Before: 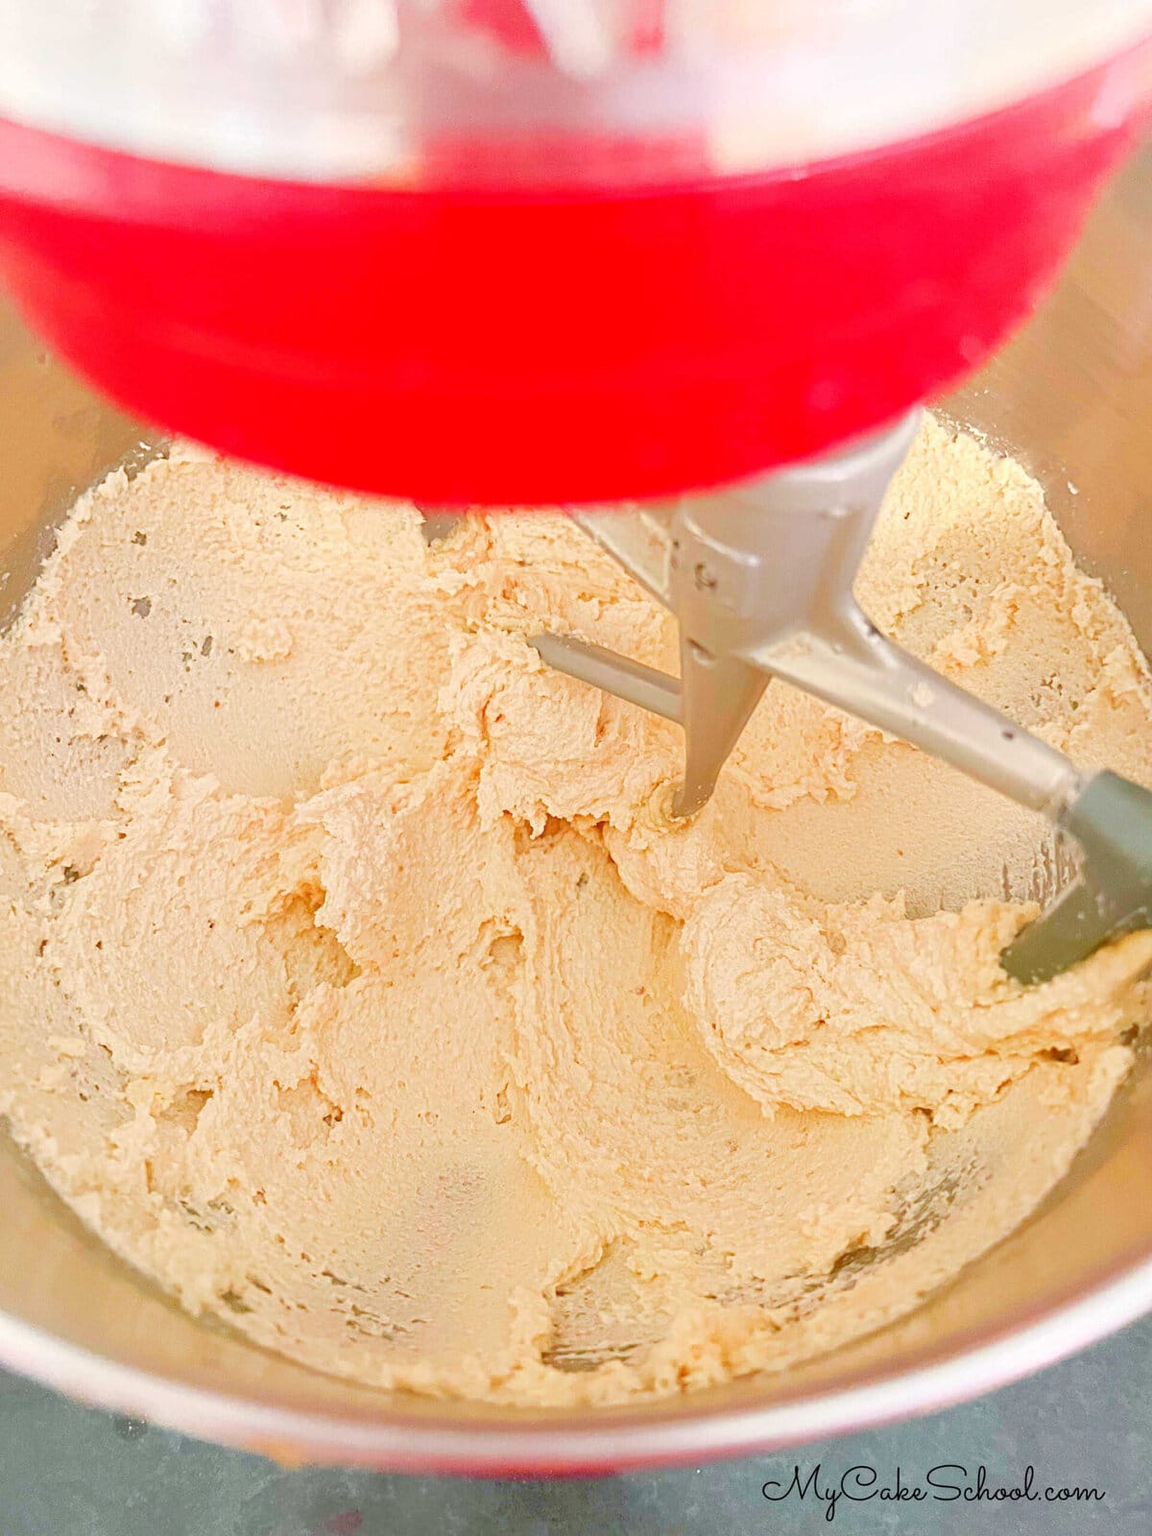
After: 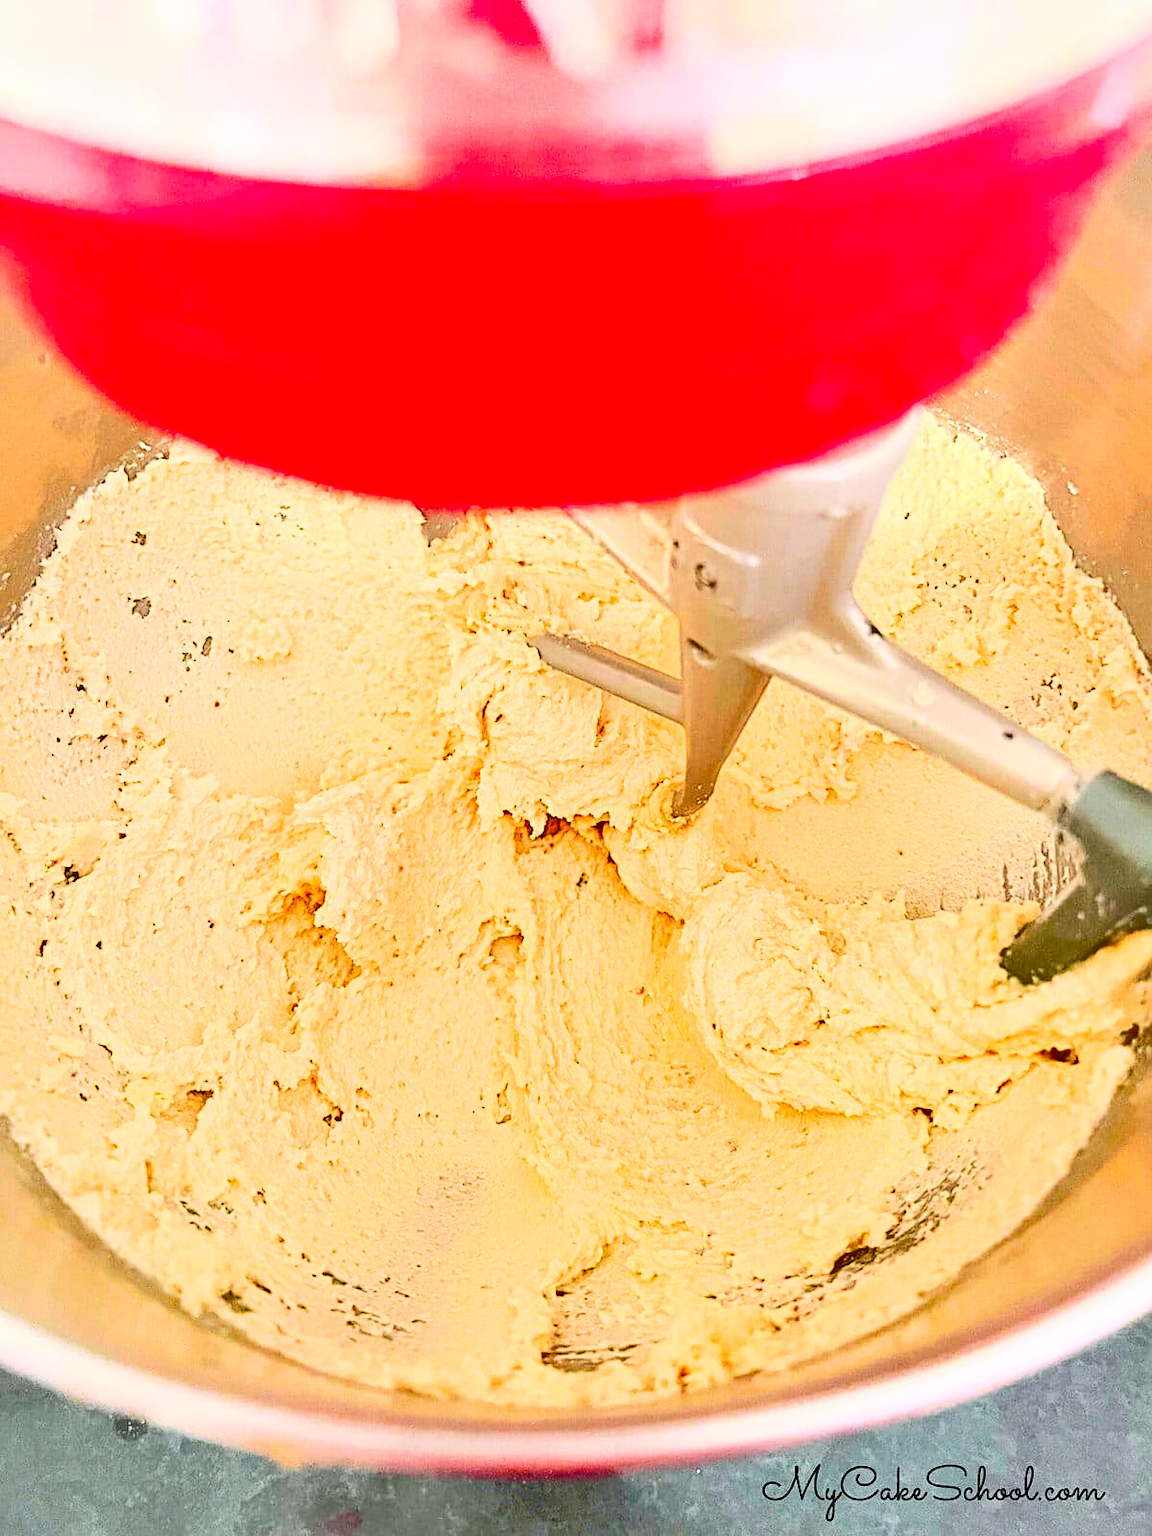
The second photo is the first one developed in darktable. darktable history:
shadows and highlights: soften with gaussian
contrast brightness saturation: contrast 0.401, brightness 0.099, saturation 0.205
sharpen: amount 0.205
